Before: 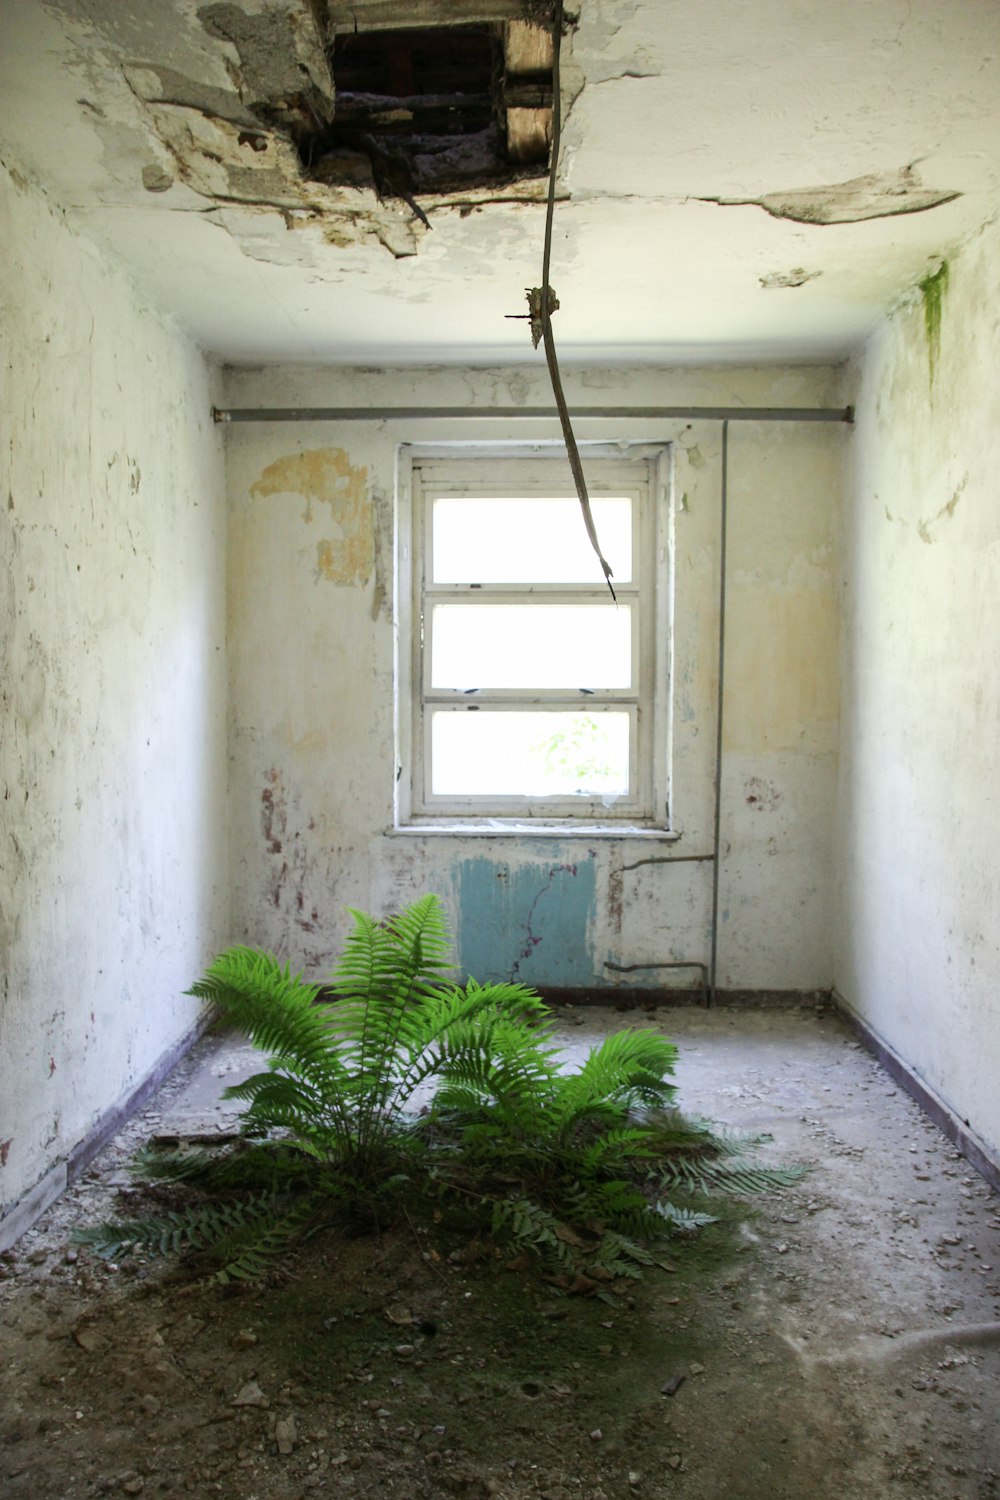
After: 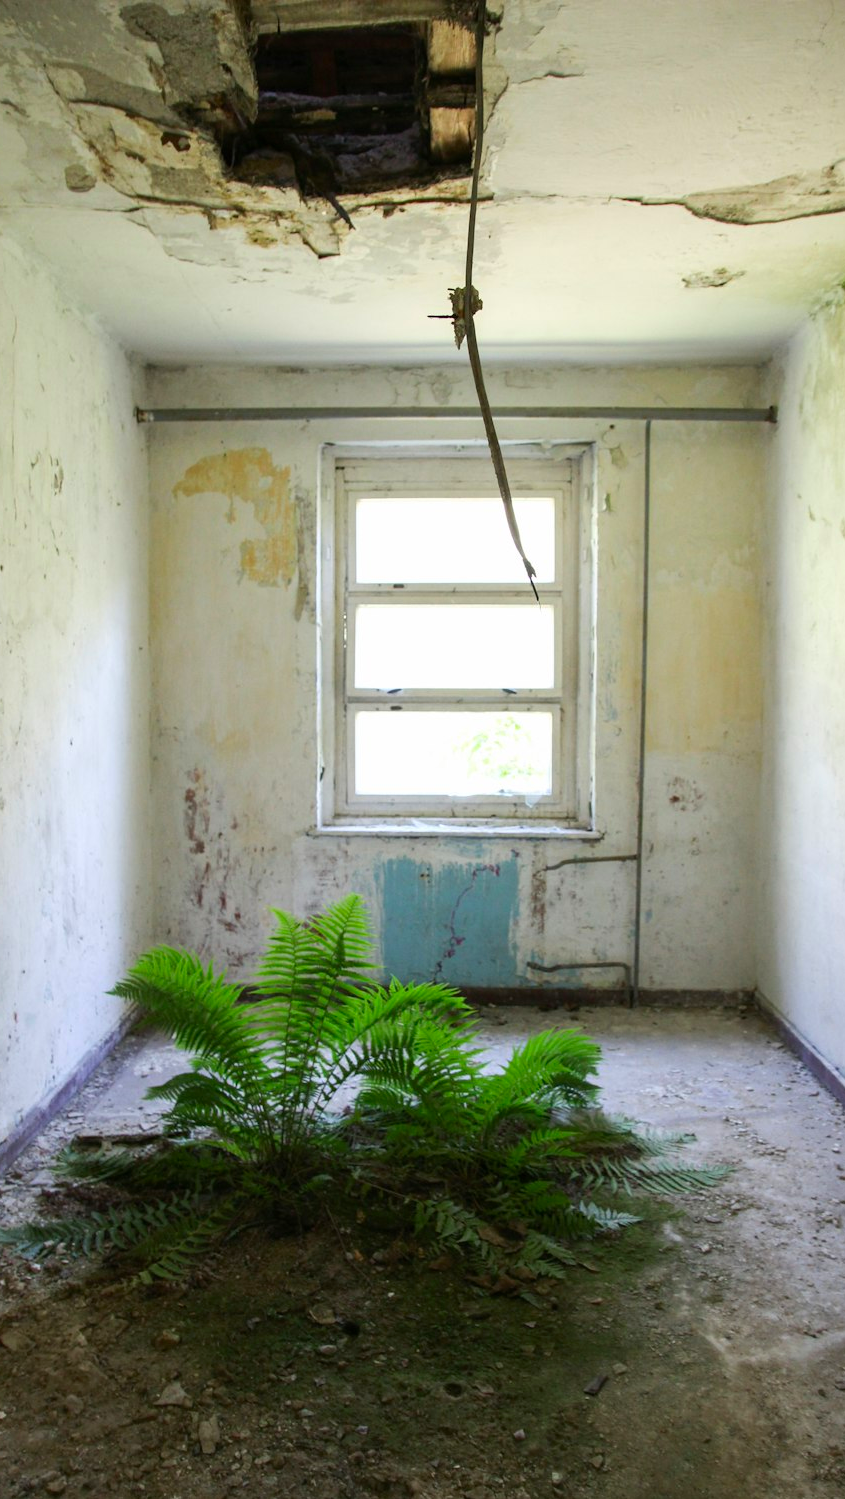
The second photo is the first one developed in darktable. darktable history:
crop: left 7.7%, right 7.798%
color correction: highlights b* -0.059, saturation 1.27
